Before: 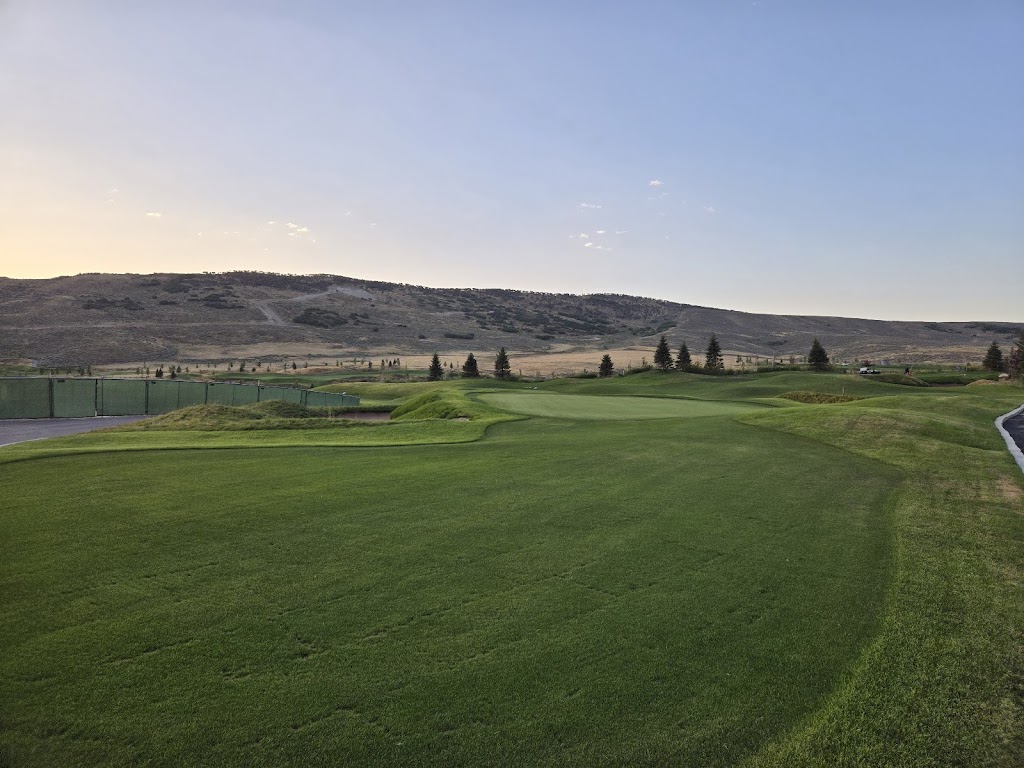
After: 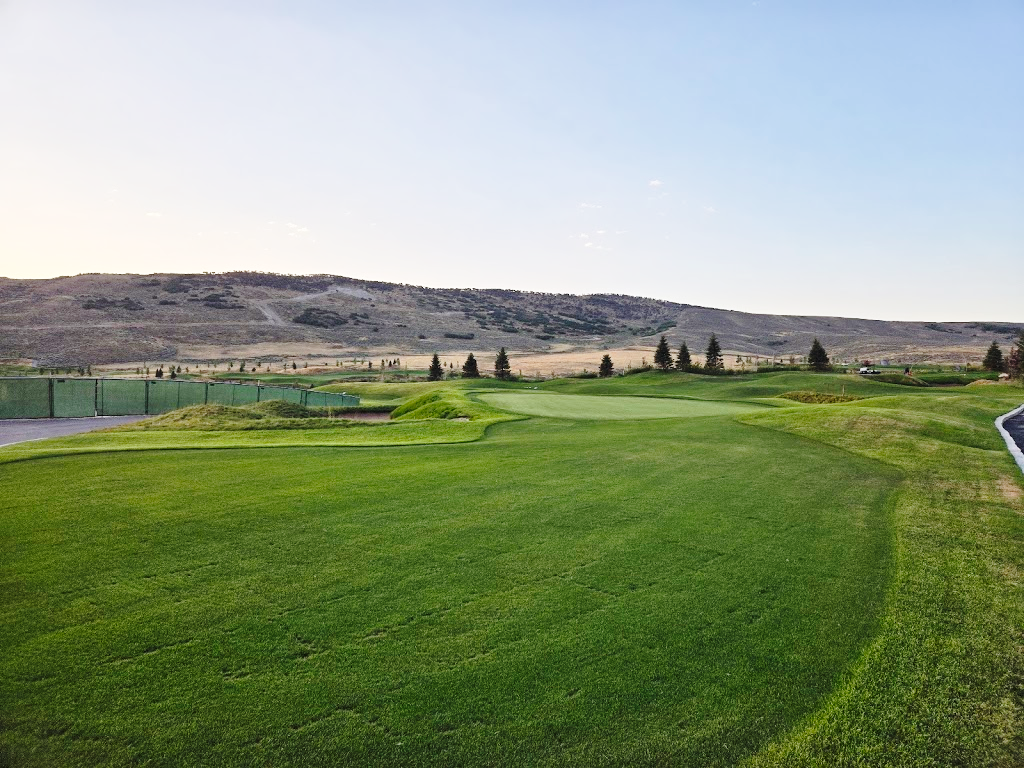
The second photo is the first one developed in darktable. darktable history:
base curve: curves: ch0 [(0, 0) (0.028, 0.03) (0.121, 0.232) (0.46, 0.748) (0.859, 0.968) (1, 1)], preserve colors none
shadows and highlights: shadows 20.55, highlights -20.99, soften with gaussian
